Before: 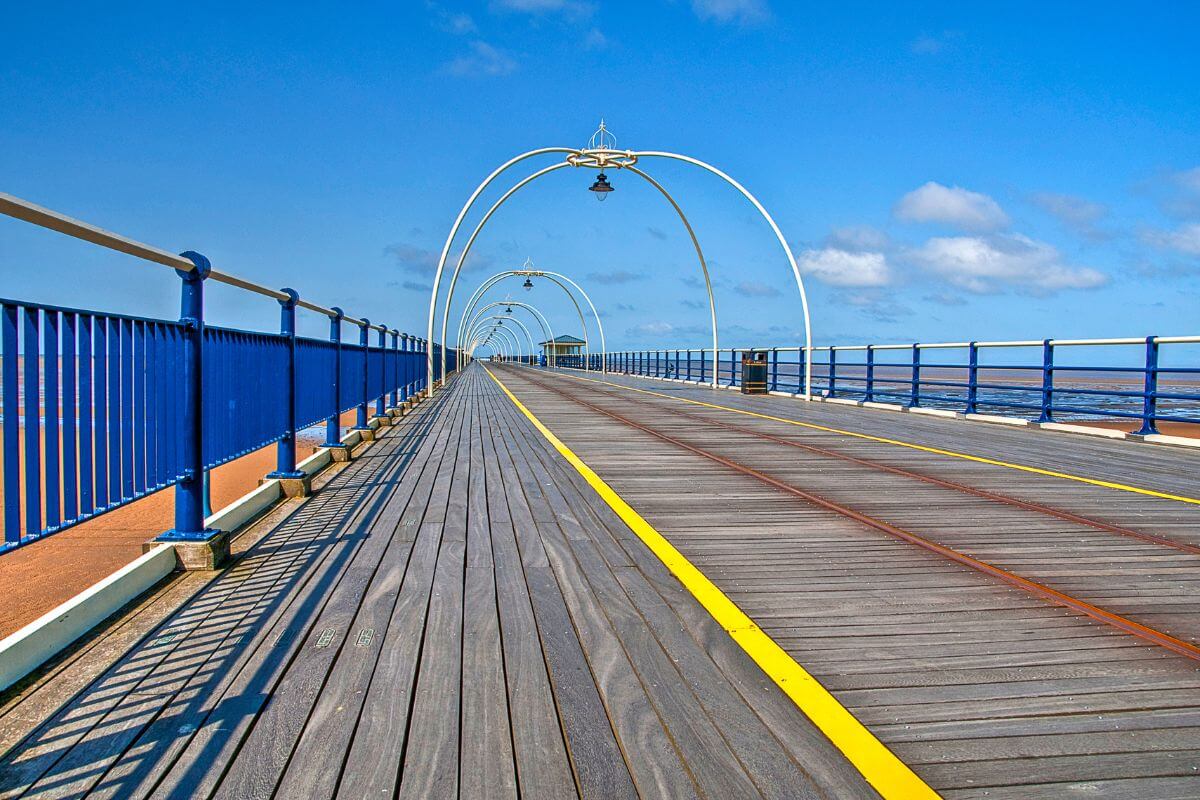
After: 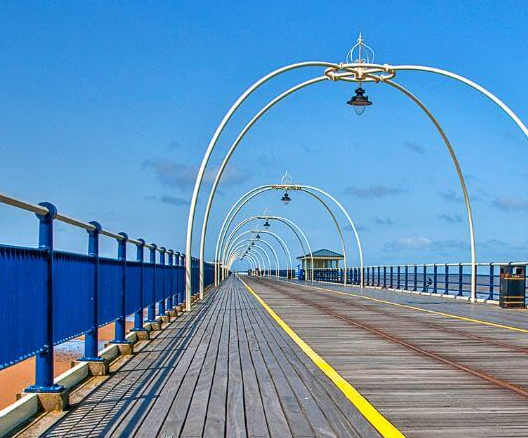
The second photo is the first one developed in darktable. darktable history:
crop: left 20.248%, top 10.86%, right 35.675%, bottom 34.321%
